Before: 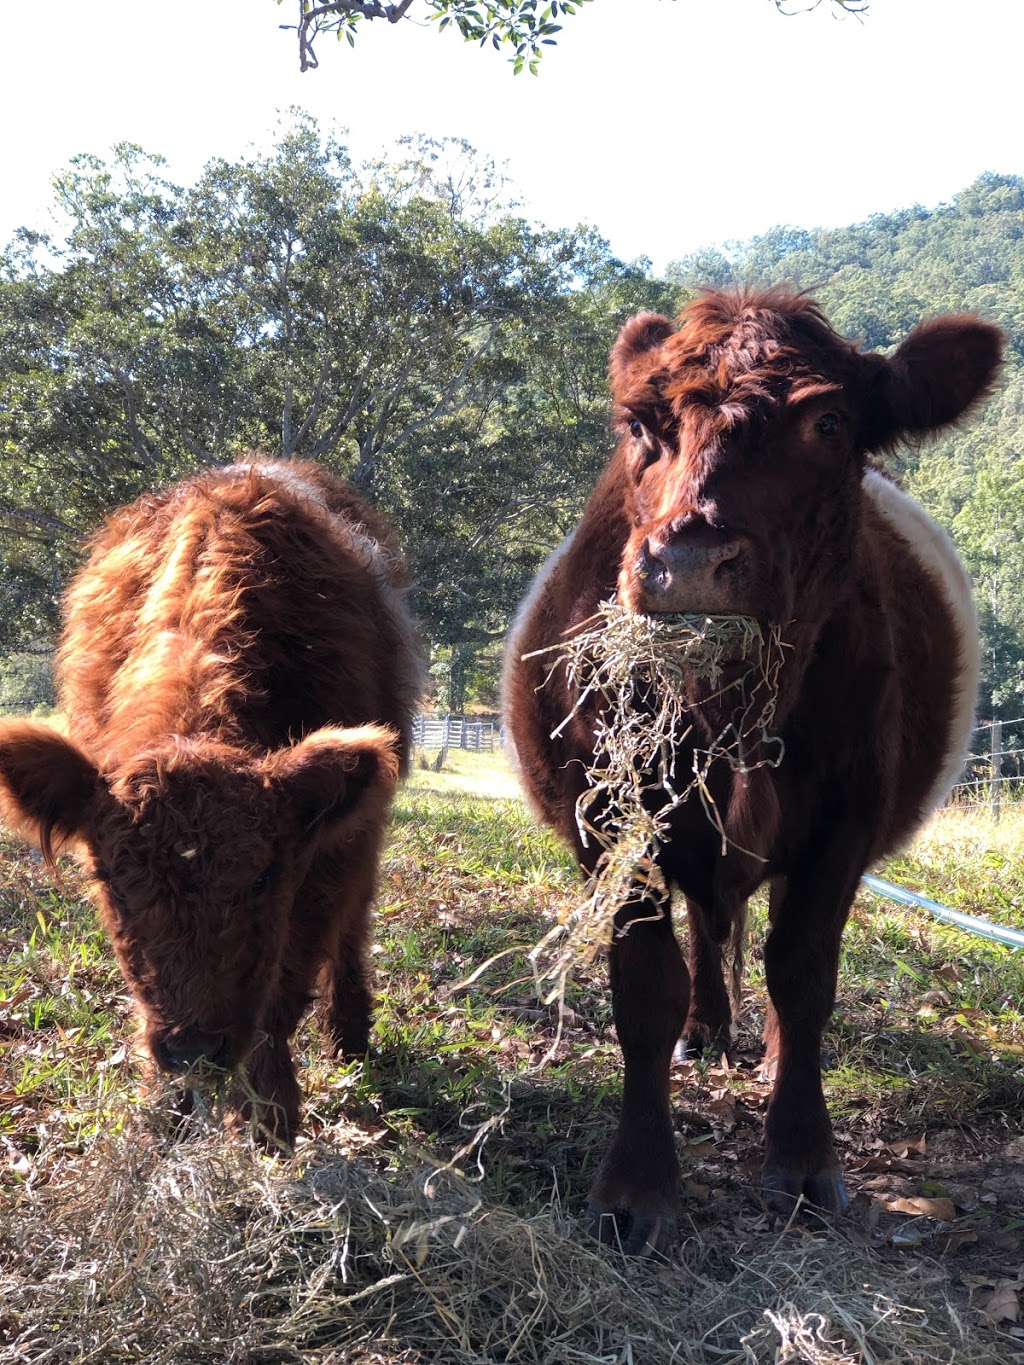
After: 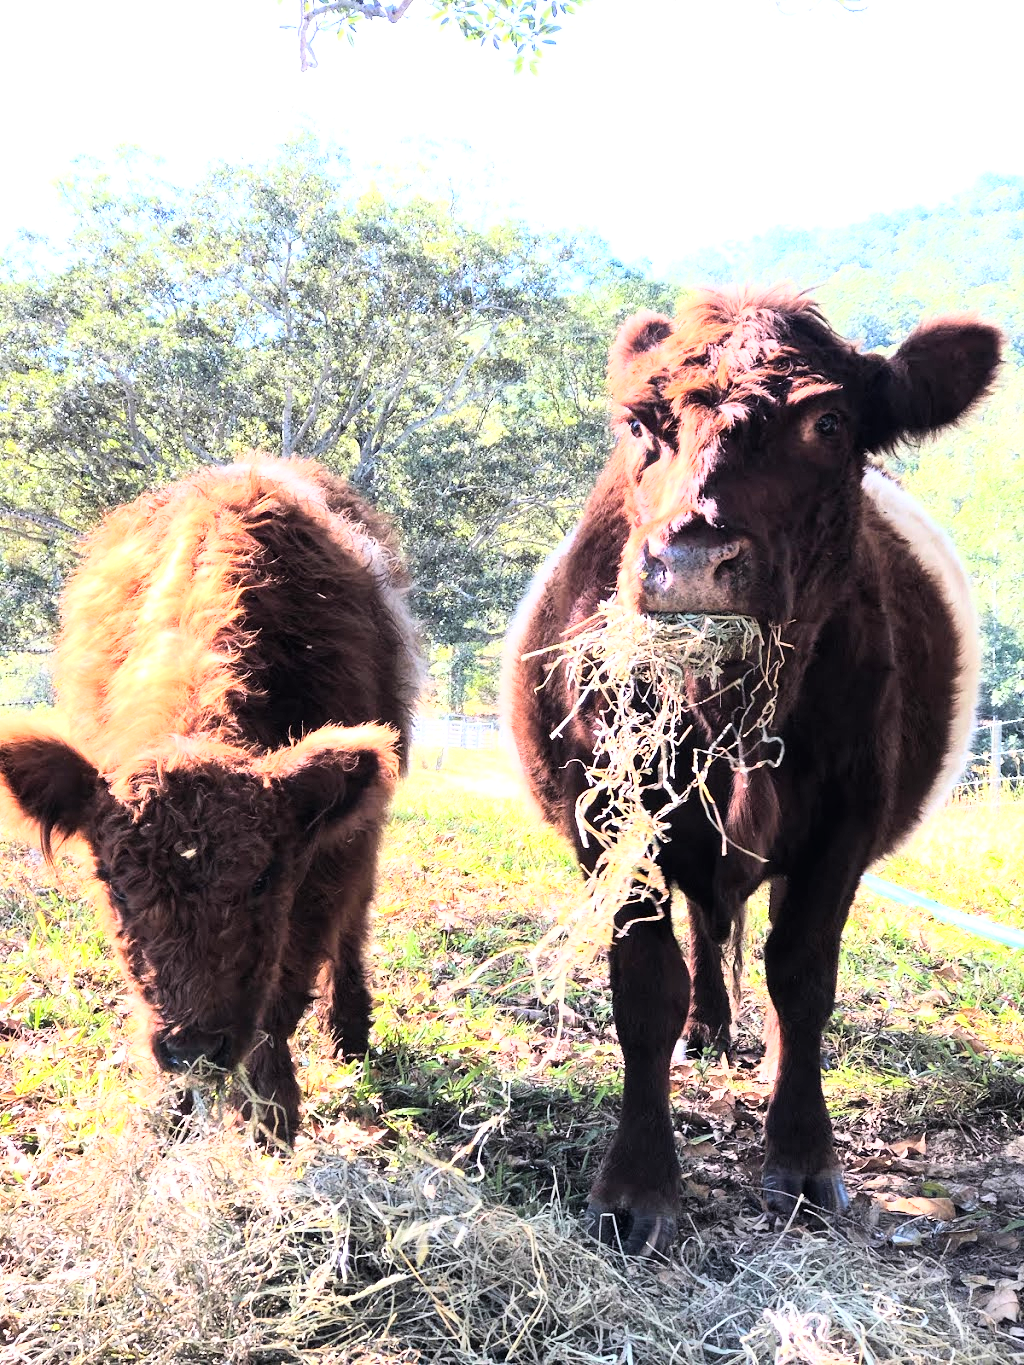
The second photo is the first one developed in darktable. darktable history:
base curve: curves: ch0 [(0, 0) (0.007, 0.004) (0.027, 0.03) (0.046, 0.07) (0.207, 0.54) (0.442, 0.872) (0.673, 0.972) (1, 1)]
exposure: black level correction 0, exposure 1.001 EV, compensate highlight preservation false
